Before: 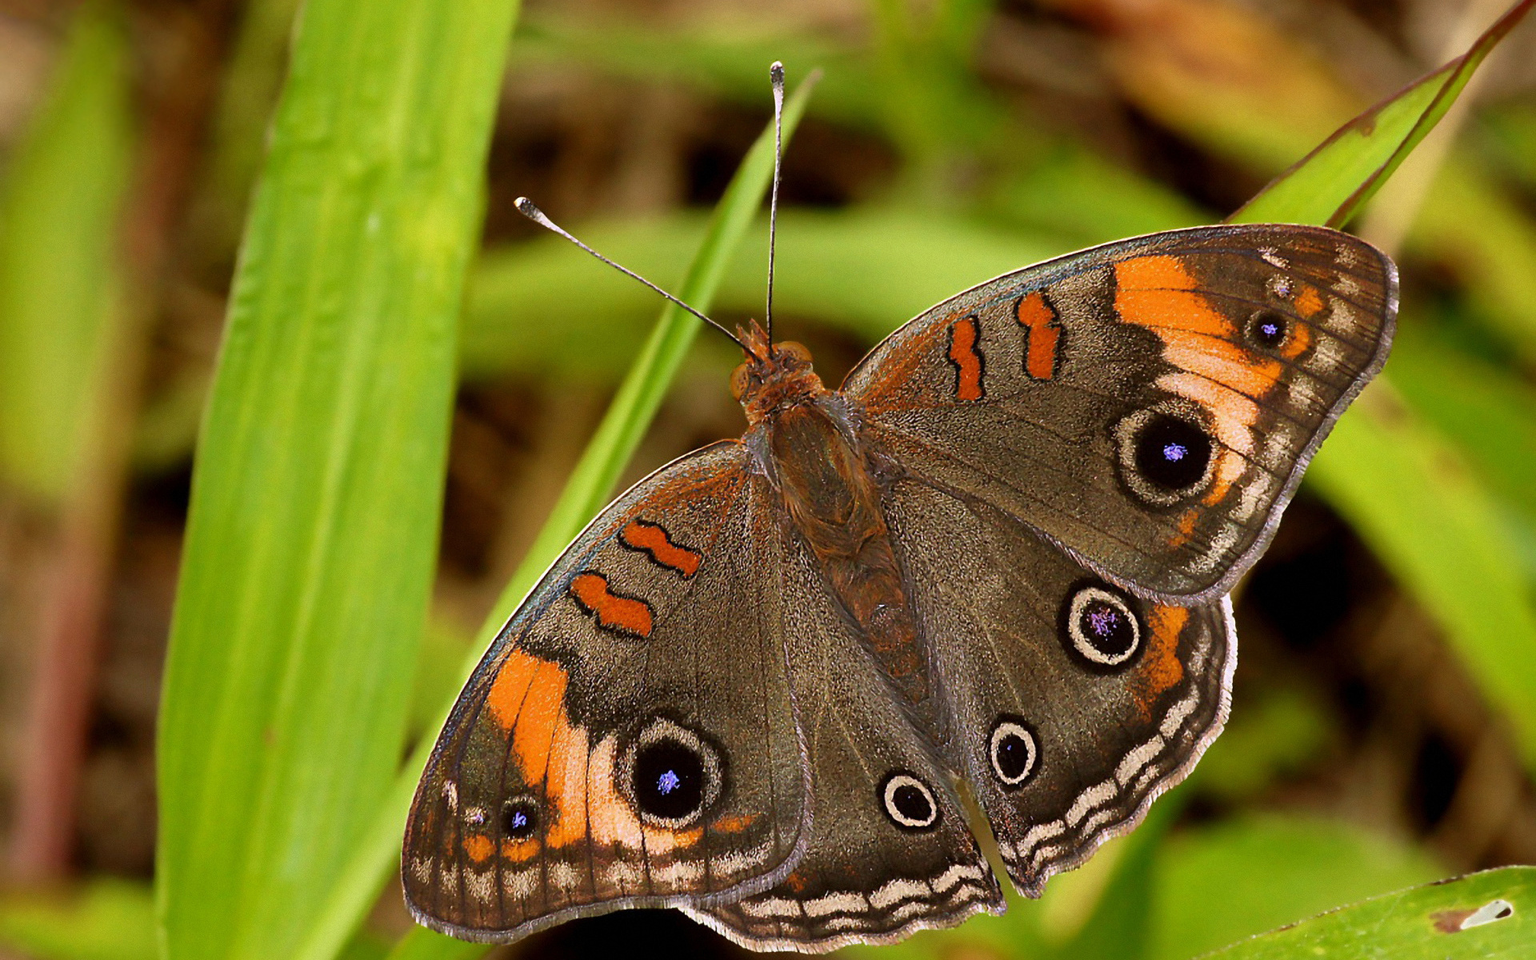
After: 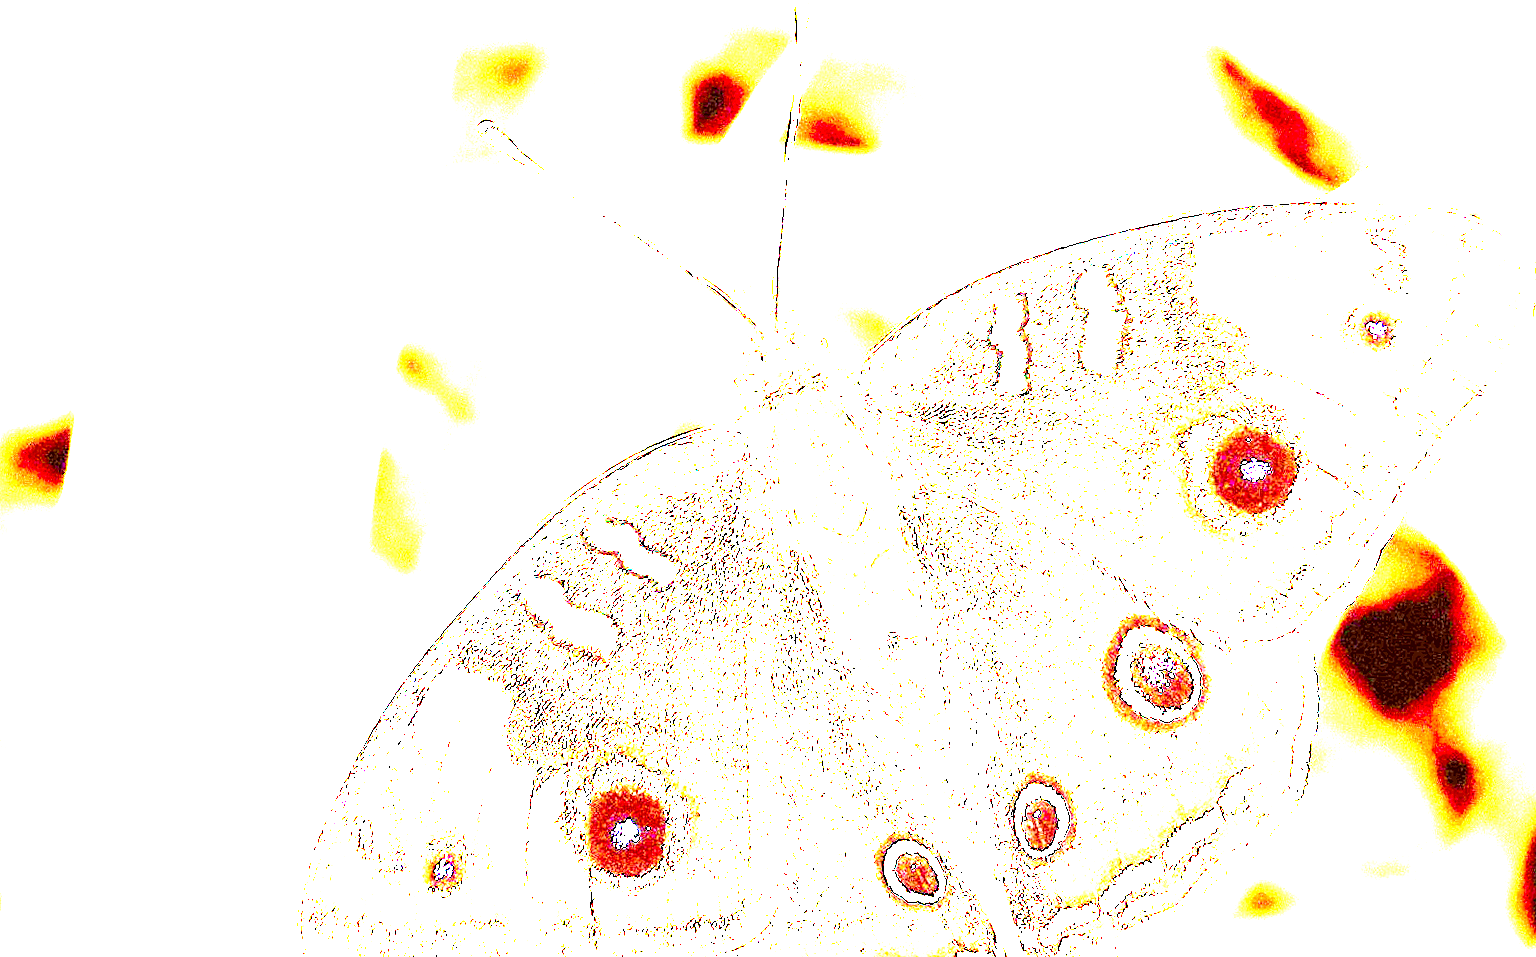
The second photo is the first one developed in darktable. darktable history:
crop and rotate: angle -3.08°, left 5.151%, top 5.176%, right 4.617%, bottom 4.764%
color correction: highlights a* 9.3, highlights b* 8.5, shadows a* 39.64, shadows b* 39.79, saturation 0.767
contrast brightness saturation: contrast 0.096, brightness -0.263, saturation 0.146
color balance rgb: shadows lift › hue 87.87°, highlights gain › chroma 0.287%, highlights gain › hue 330.72°, global offset › luminance -0.849%, perceptual saturation grading › global saturation 25.008%, global vibrance 25.038%
exposure: exposure 7.989 EV, compensate highlight preservation false
contrast equalizer: y [[0.5 ×4, 0.525, 0.667], [0.5 ×6], [0.5 ×6], [0 ×4, 0.042, 0], [0, 0, 0.004, 0.1, 0.191, 0.131]]
